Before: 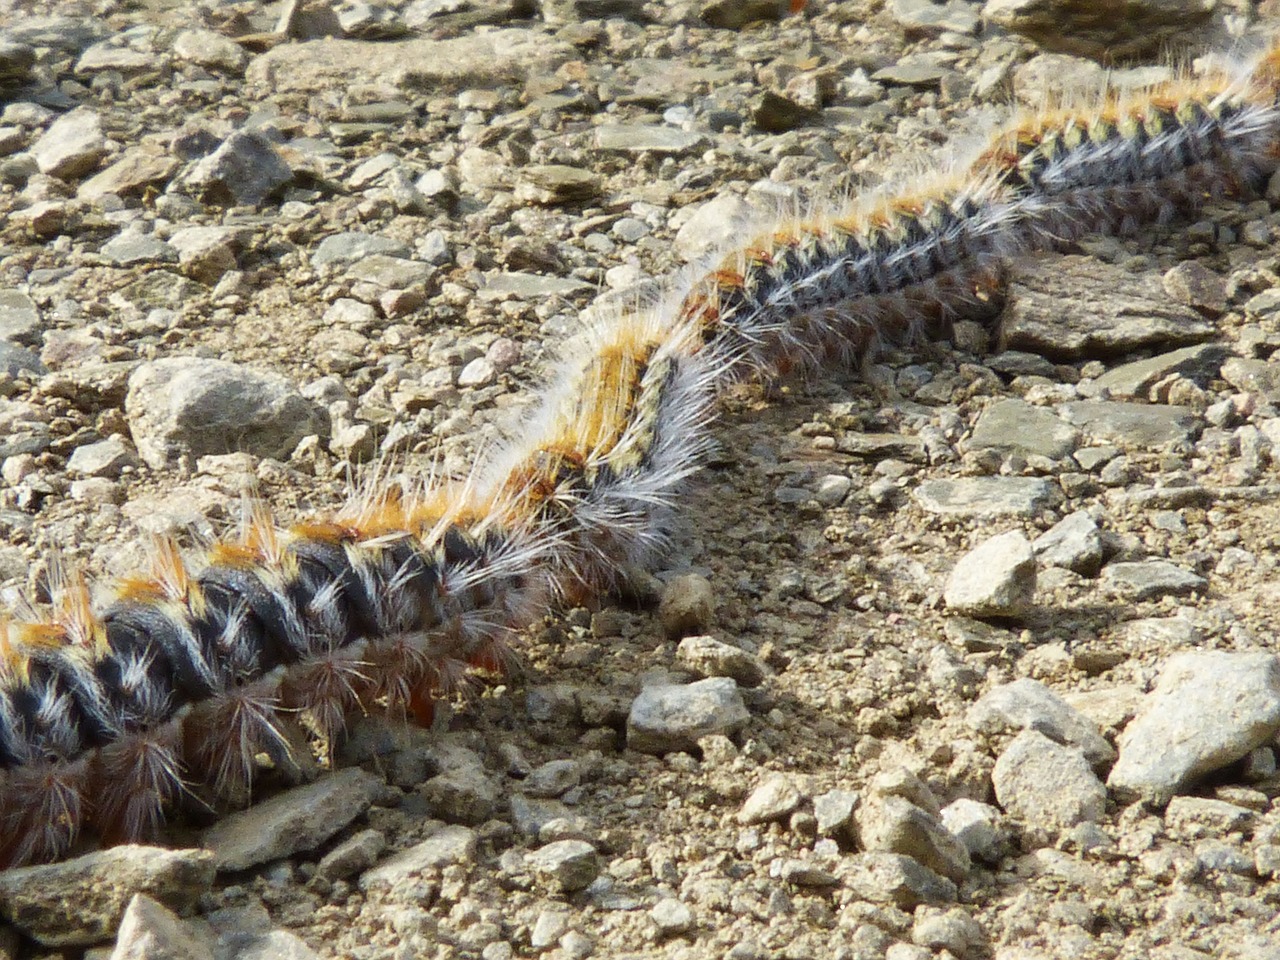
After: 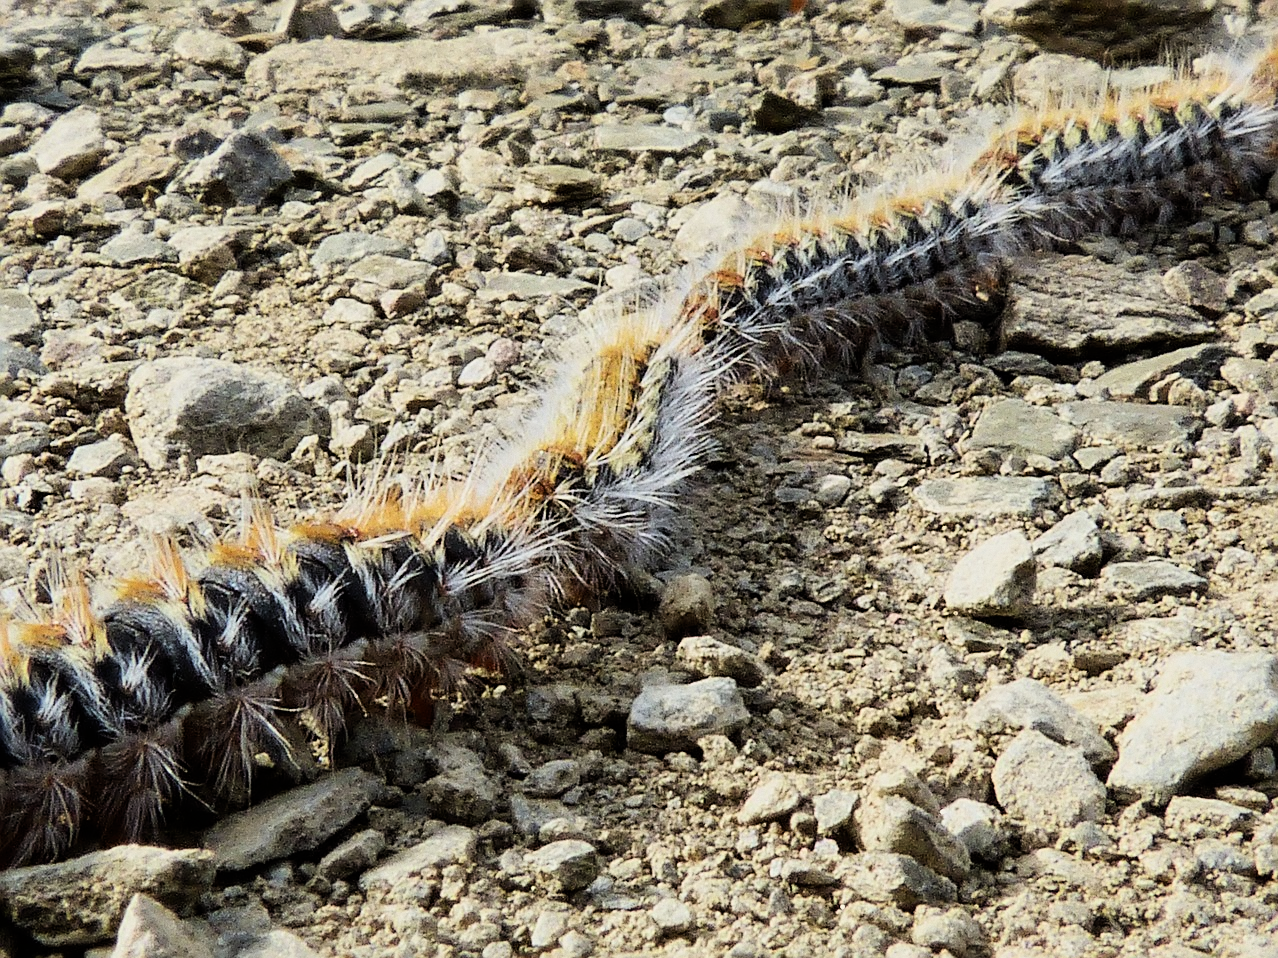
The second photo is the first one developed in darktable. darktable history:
filmic rgb: hardness 4.17, contrast 1.364, color science v6 (2022)
sharpen: on, module defaults
grain: coarseness 0.09 ISO, strength 16.61%
crop: top 0.05%, bottom 0.098%
